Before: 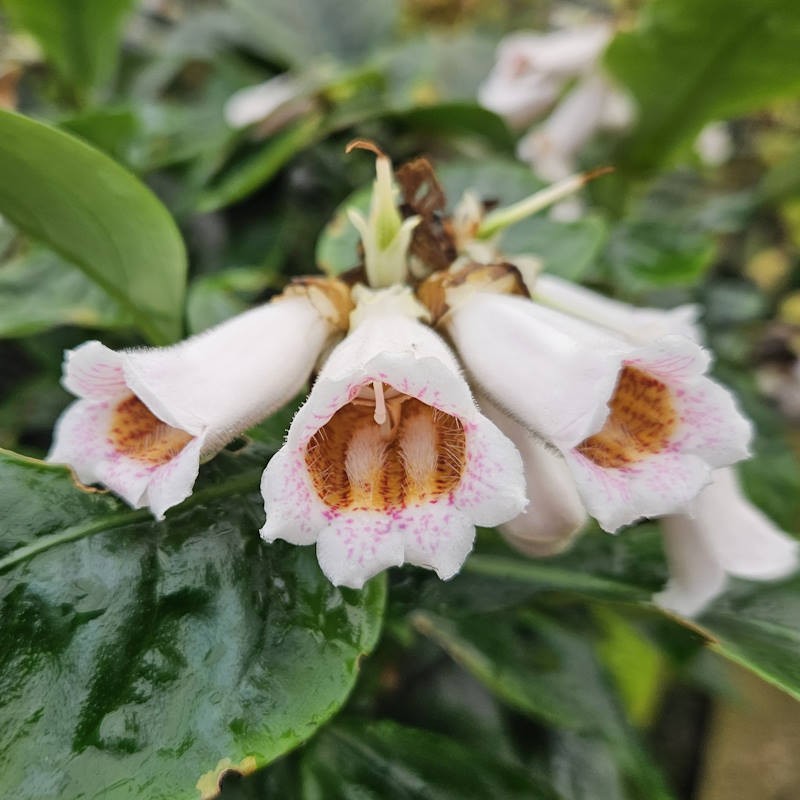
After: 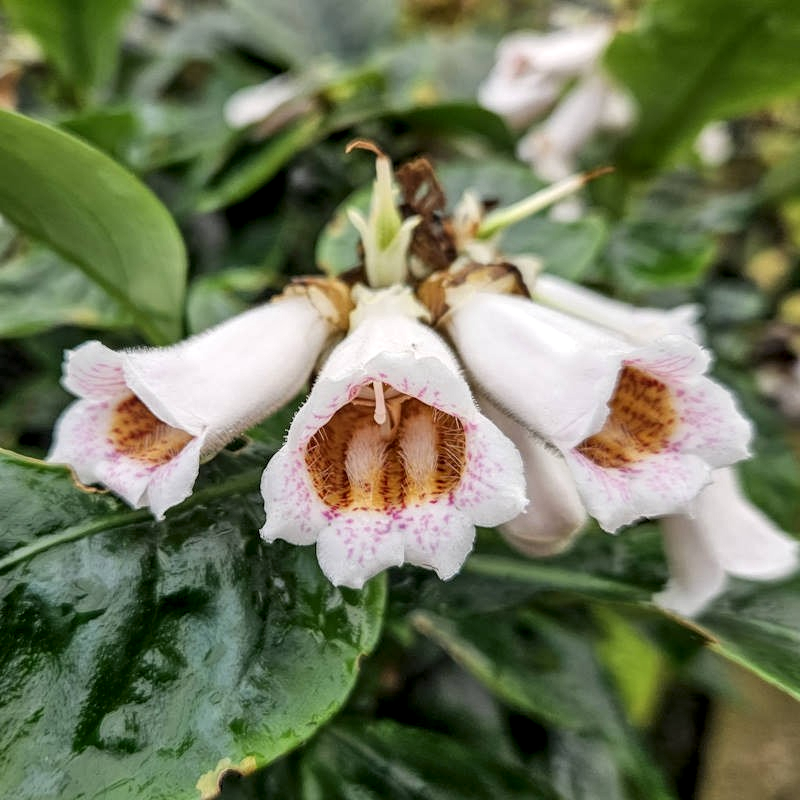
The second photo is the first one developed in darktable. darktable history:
local contrast: highlights 24%, detail 150%
